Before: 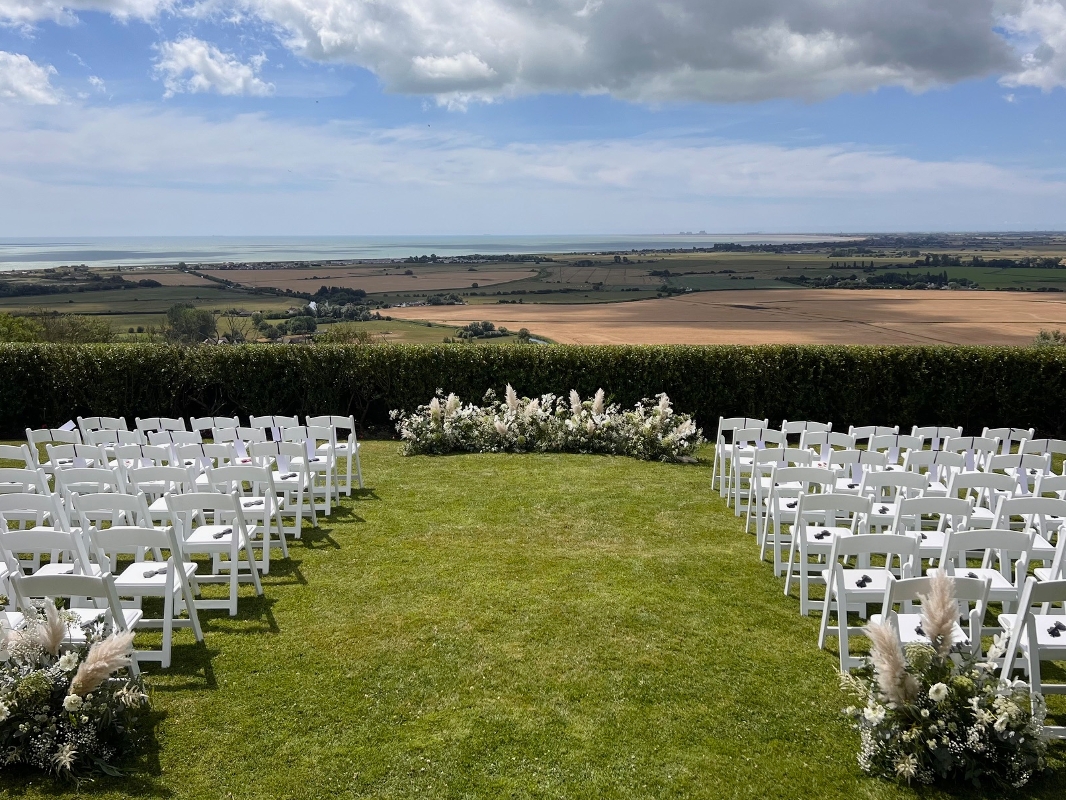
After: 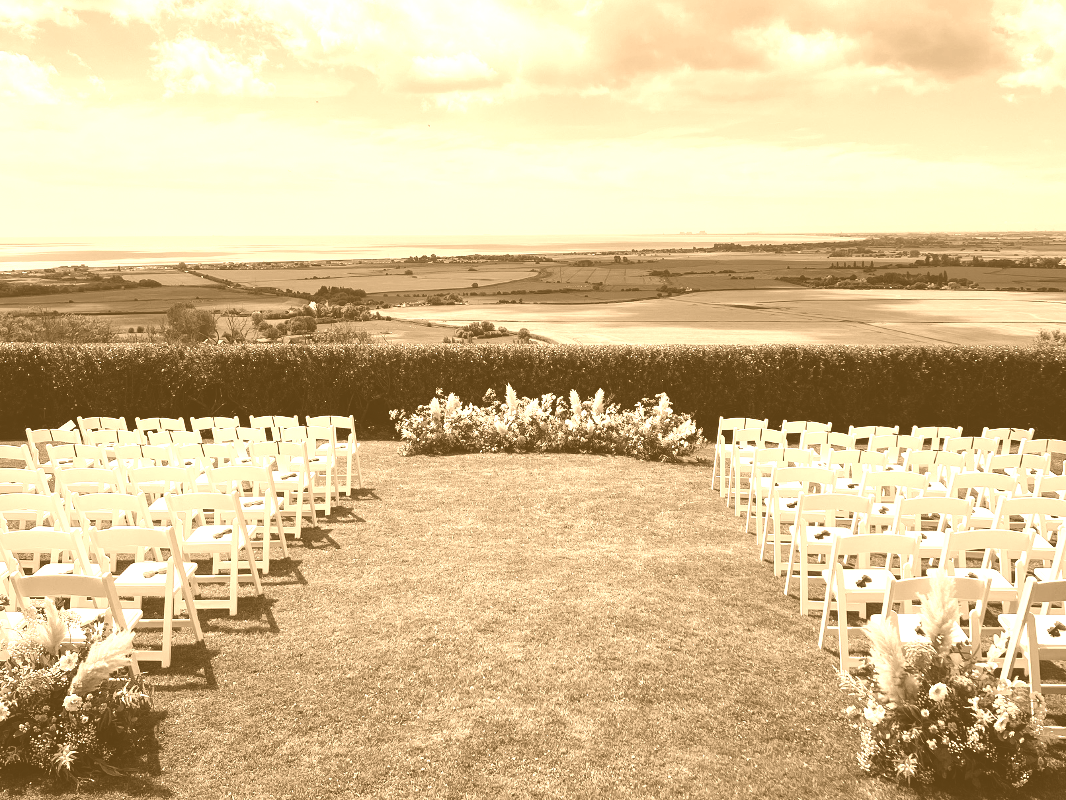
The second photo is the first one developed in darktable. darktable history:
colorize: hue 28.8°, source mix 100%
shadows and highlights: radius 331.84, shadows 53.55, highlights -100, compress 94.63%, highlights color adjustment 73.23%, soften with gaussian
tone curve: curves: ch0 [(0, 0.011) (0.139, 0.106) (0.295, 0.271) (0.499, 0.523) (0.739, 0.782) (0.857, 0.879) (1, 0.967)]; ch1 [(0, 0) (0.272, 0.249) (0.39, 0.379) (0.469, 0.456) (0.495, 0.497) (0.524, 0.53) (0.588, 0.62) (0.725, 0.779) (1, 1)]; ch2 [(0, 0) (0.125, 0.089) (0.35, 0.317) (0.437, 0.42) (0.502, 0.499) (0.533, 0.553) (0.599, 0.638) (1, 1)], color space Lab, independent channels, preserve colors none
white balance: red 1, blue 1
